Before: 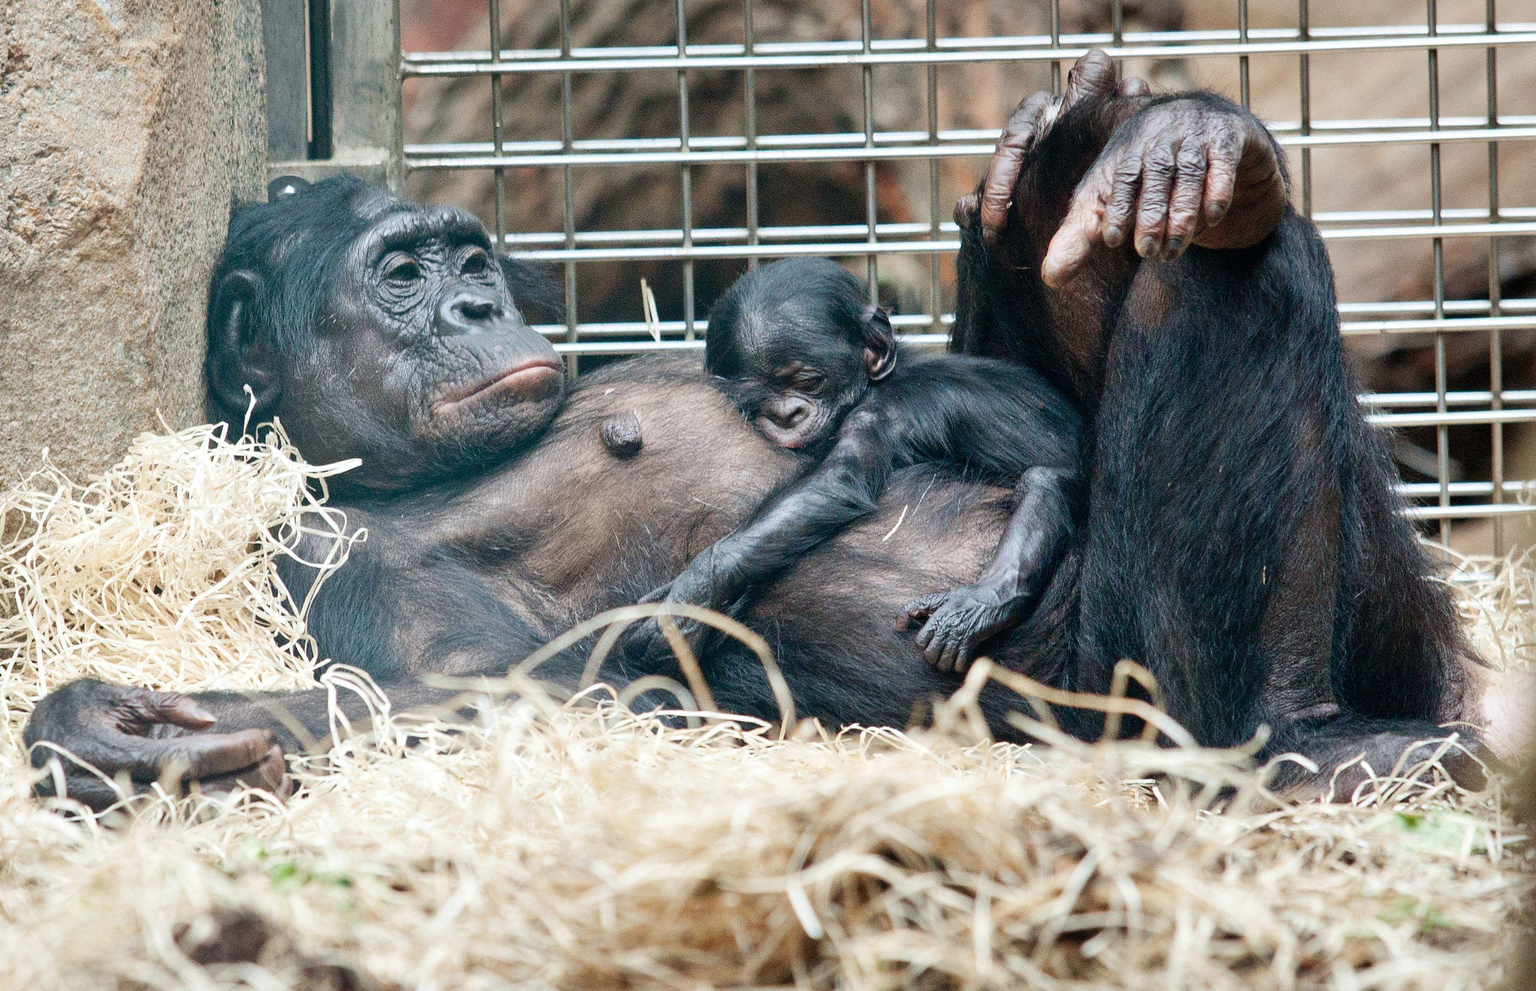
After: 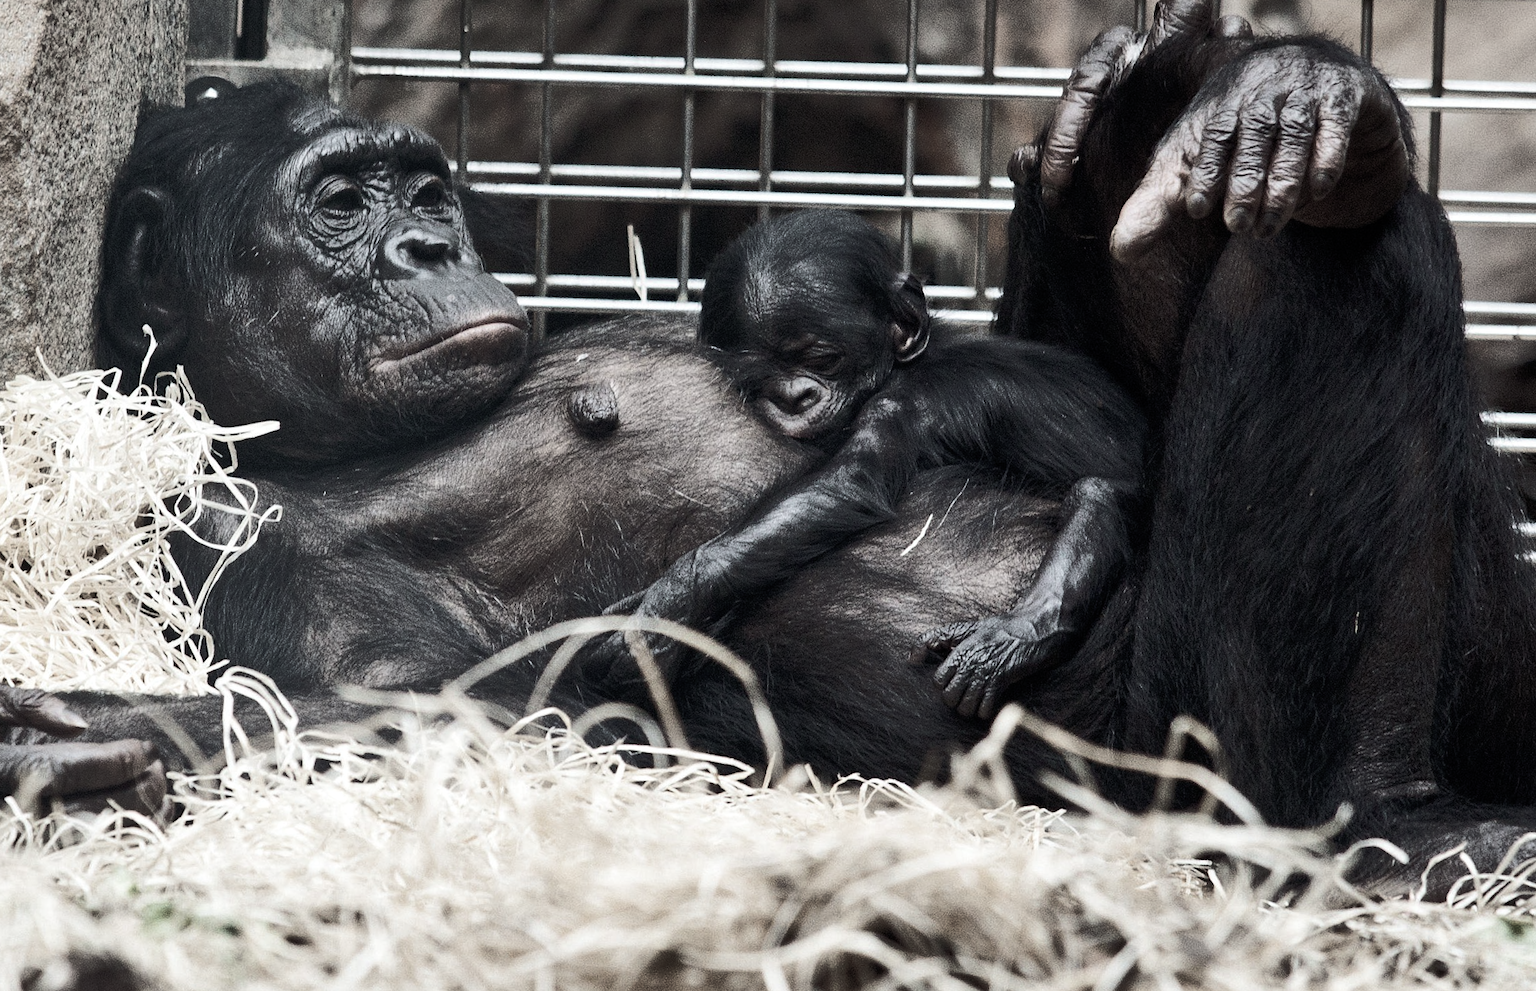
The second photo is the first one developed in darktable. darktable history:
velvia: on, module defaults
color zones: curves: ch1 [(0, 0.153) (0.143, 0.15) (0.286, 0.151) (0.429, 0.152) (0.571, 0.152) (0.714, 0.151) (0.857, 0.151) (1, 0.153)]
color balance rgb: shadows lift › luminance 0.68%, shadows lift › chroma 7.005%, shadows lift › hue 297.33°, perceptual saturation grading › global saturation 11.272%, perceptual brilliance grading › highlights 1.492%, perceptual brilliance grading › mid-tones -49.813%, perceptual brilliance grading › shadows -50.21%, global vibrance 25.547%
crop and rotate: angle -3.22°, left 5.087%, top 5.177%, right 4.735%, bottom 4.57%
